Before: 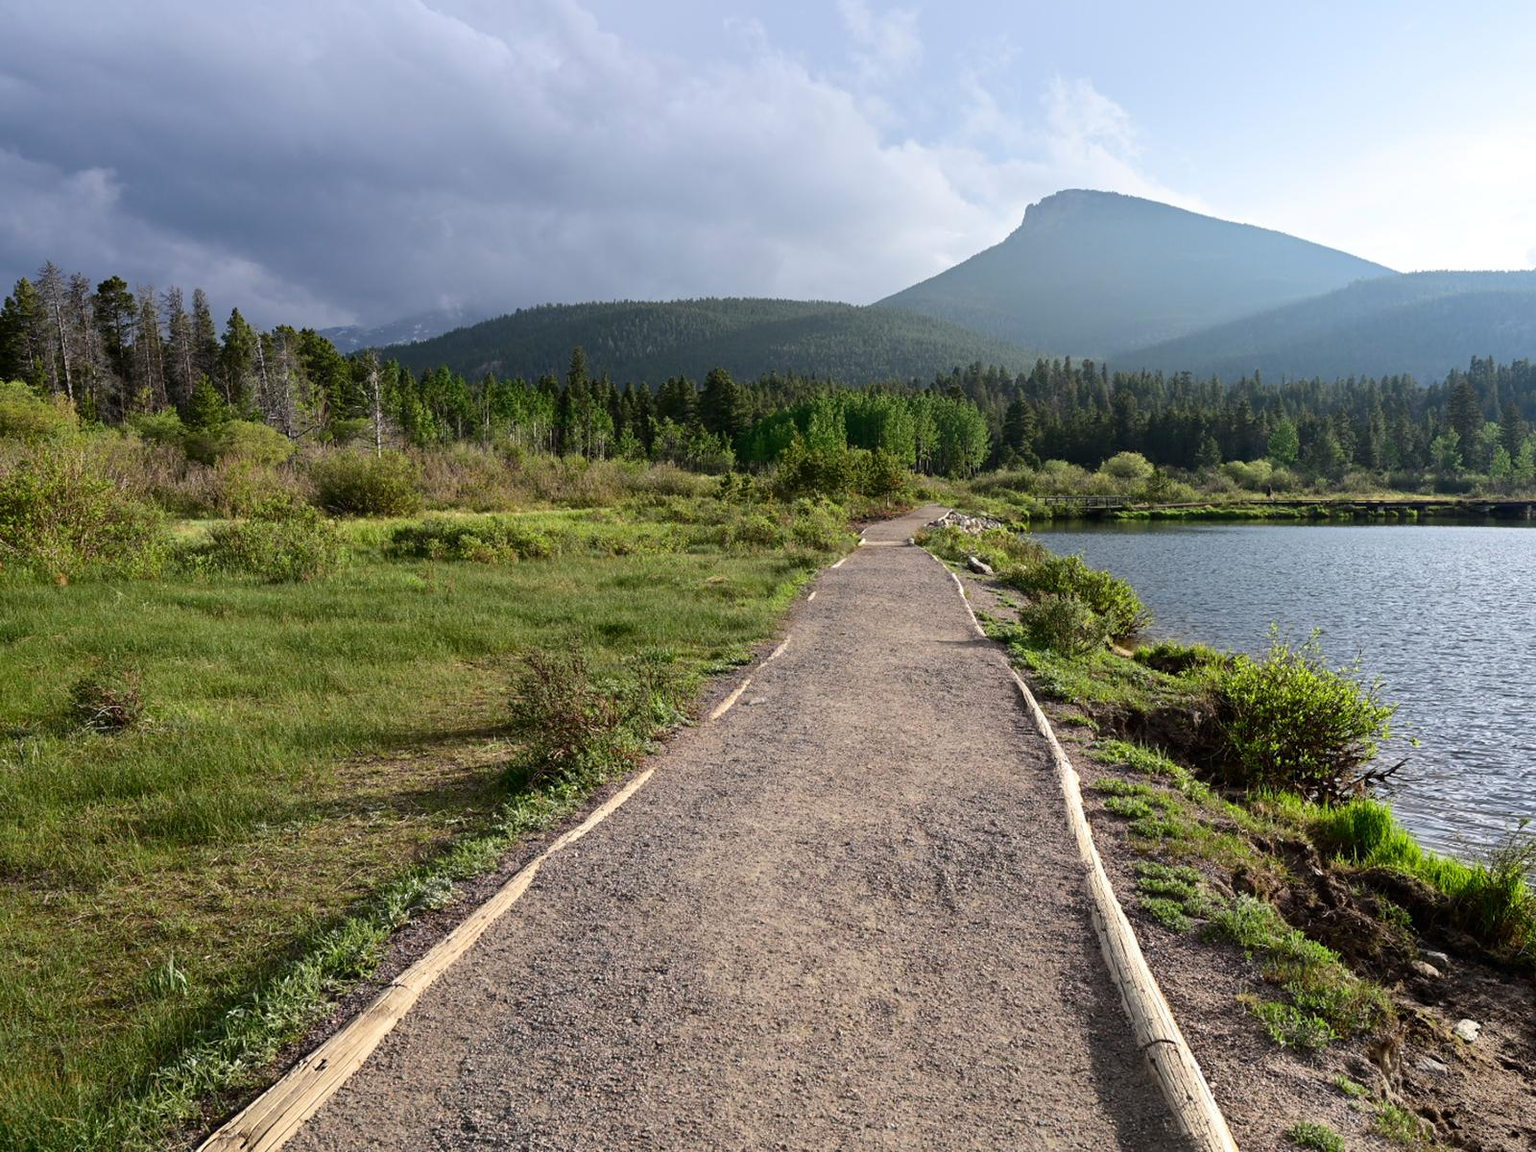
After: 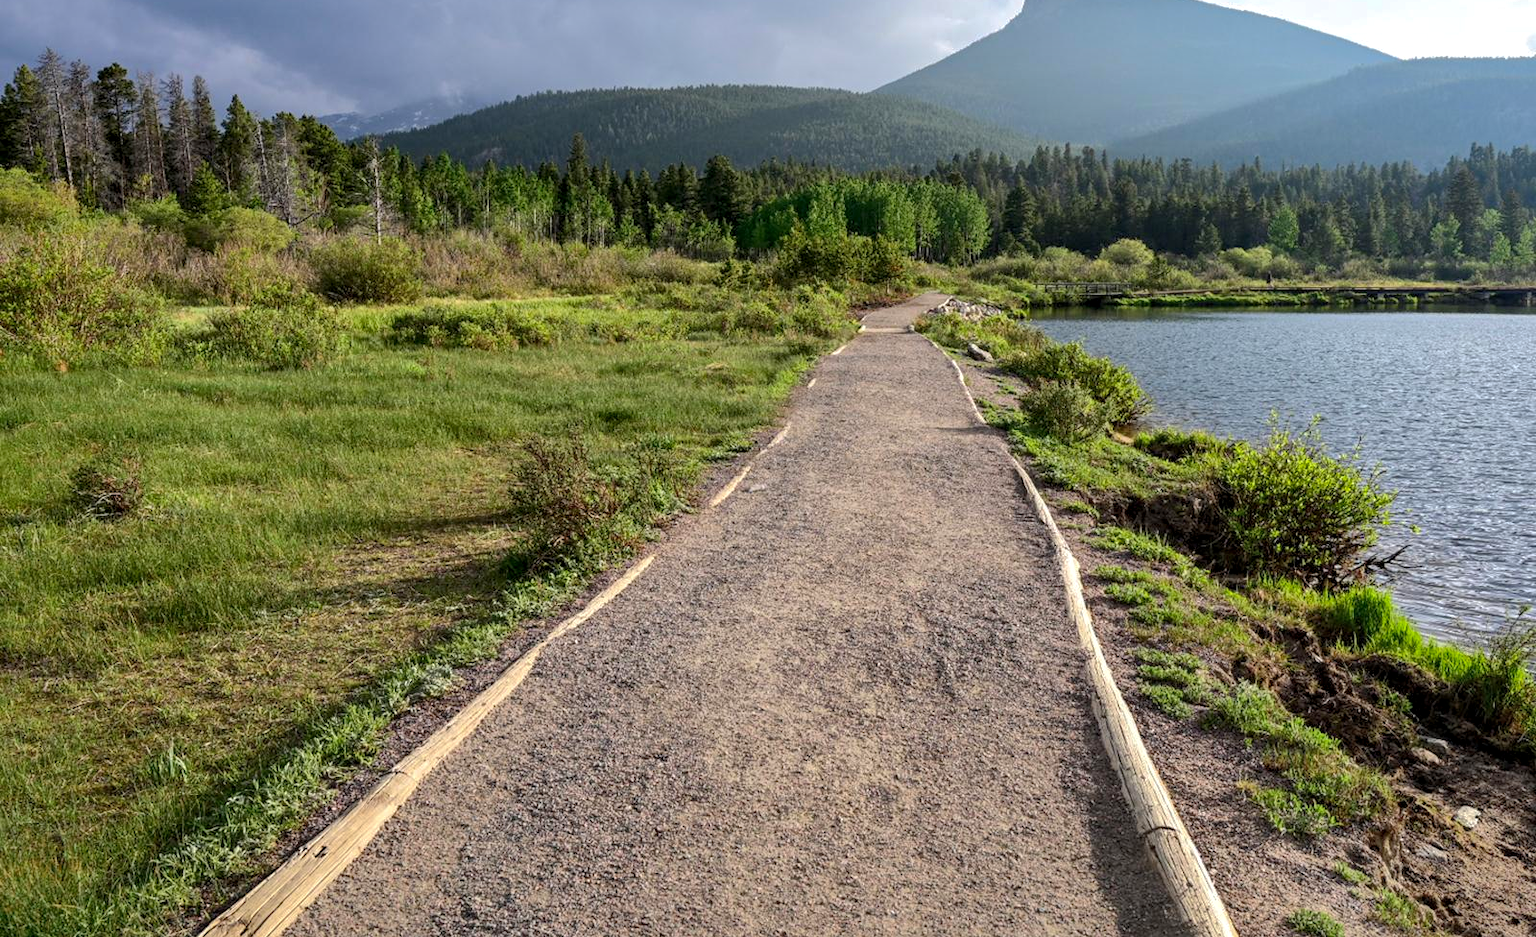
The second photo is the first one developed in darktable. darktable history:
crop and rotate: top 18.507%
shadows and highlights: shadows 40, highlights -60
contrast brightness saturation: contrast 0.03, brightness 0.06, saturation 0.13
local contrast: detail 130%
